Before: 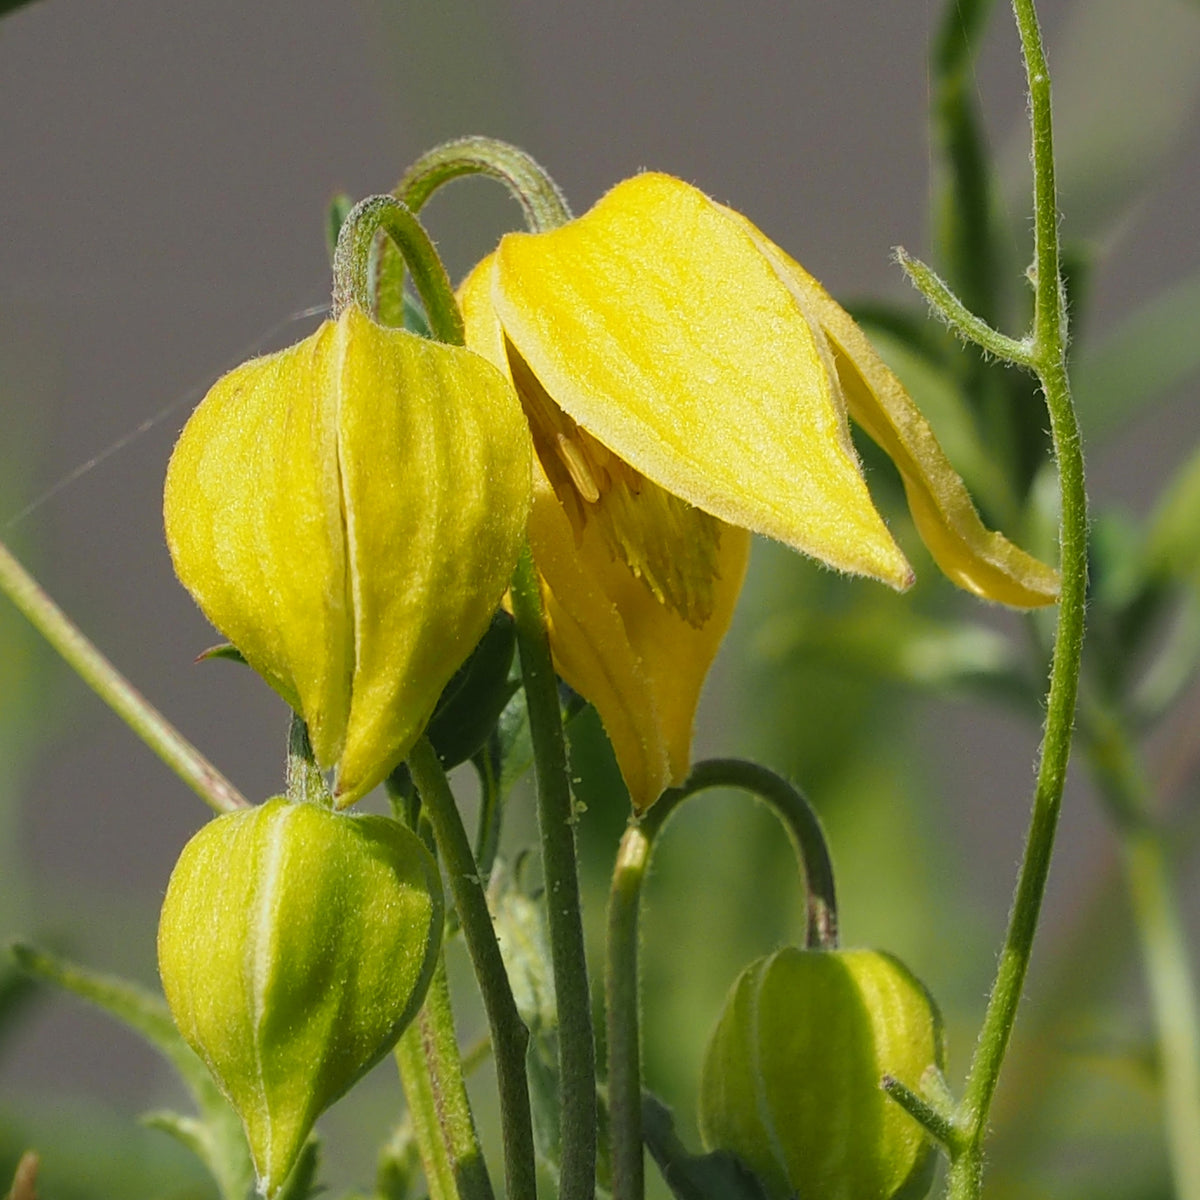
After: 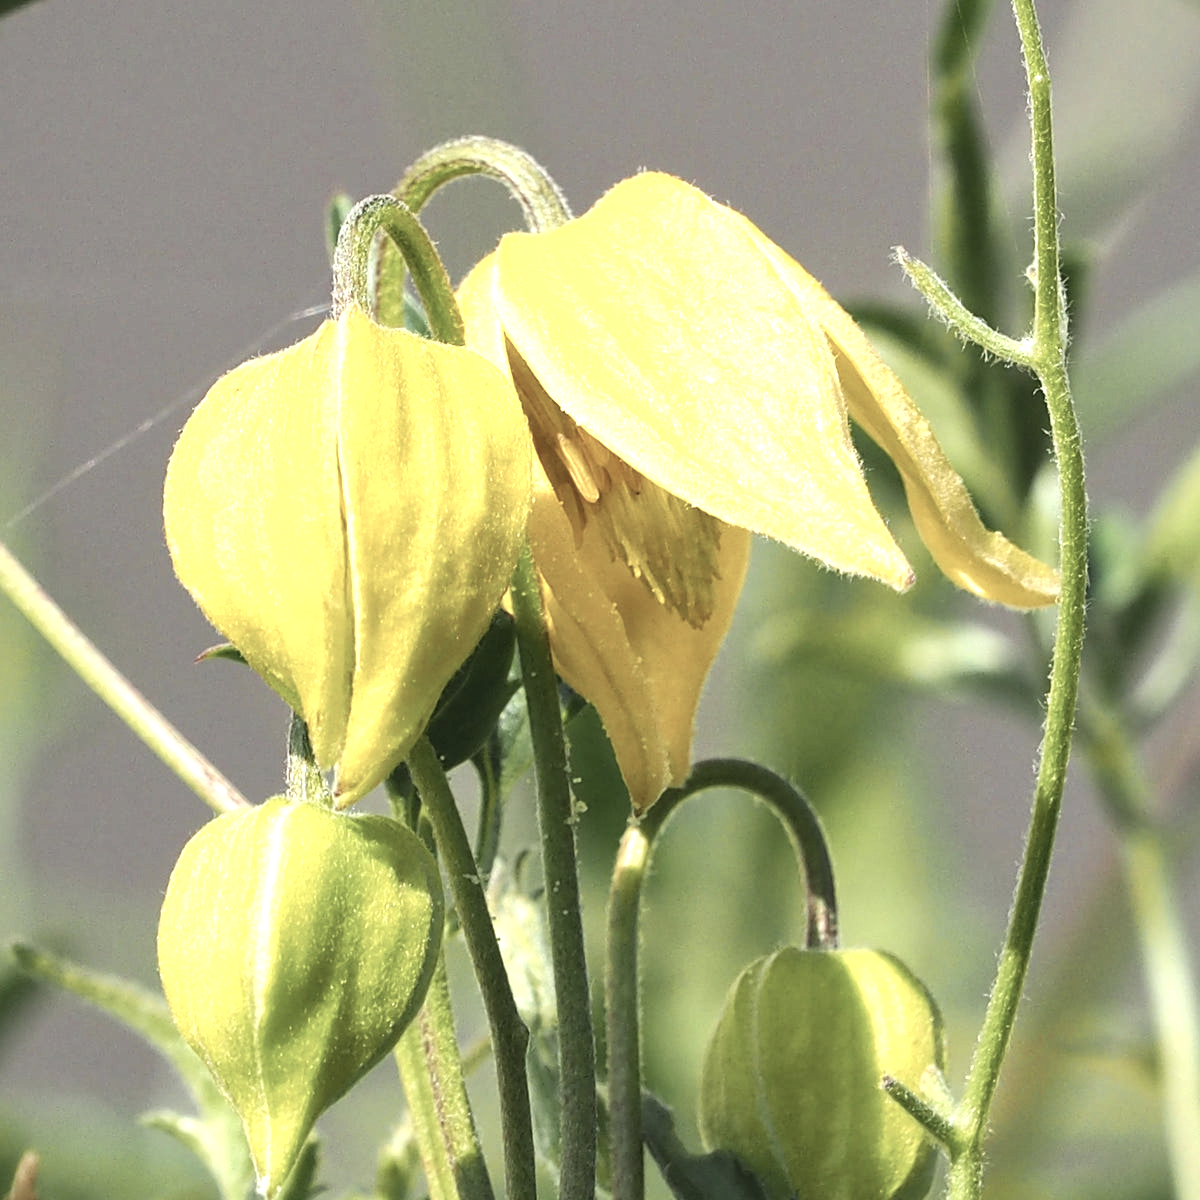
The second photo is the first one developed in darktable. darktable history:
local contrast: mode bilateral grid, contrast 20, coarseness 50, detail 120%, midtone range 0.2
contrast brightness saturation: contrast 0.1, saturation -0.36
exposure: black level correction 0, exposure 1.1 EV, compensate exposure bias true, compensate highlight preservation false
